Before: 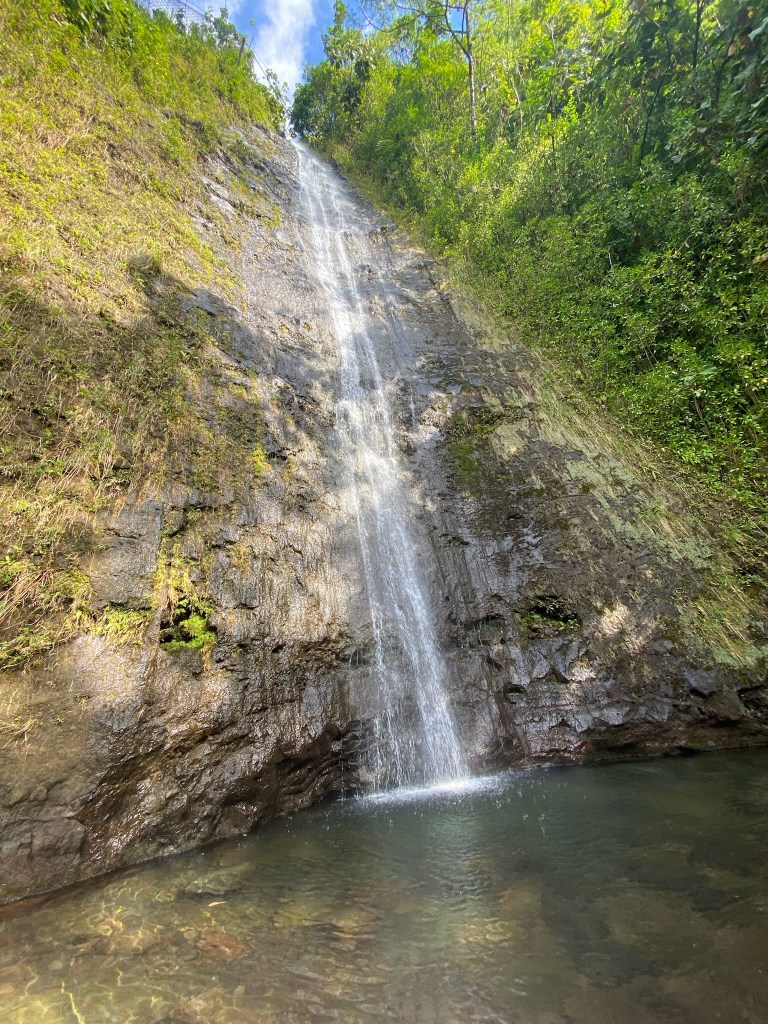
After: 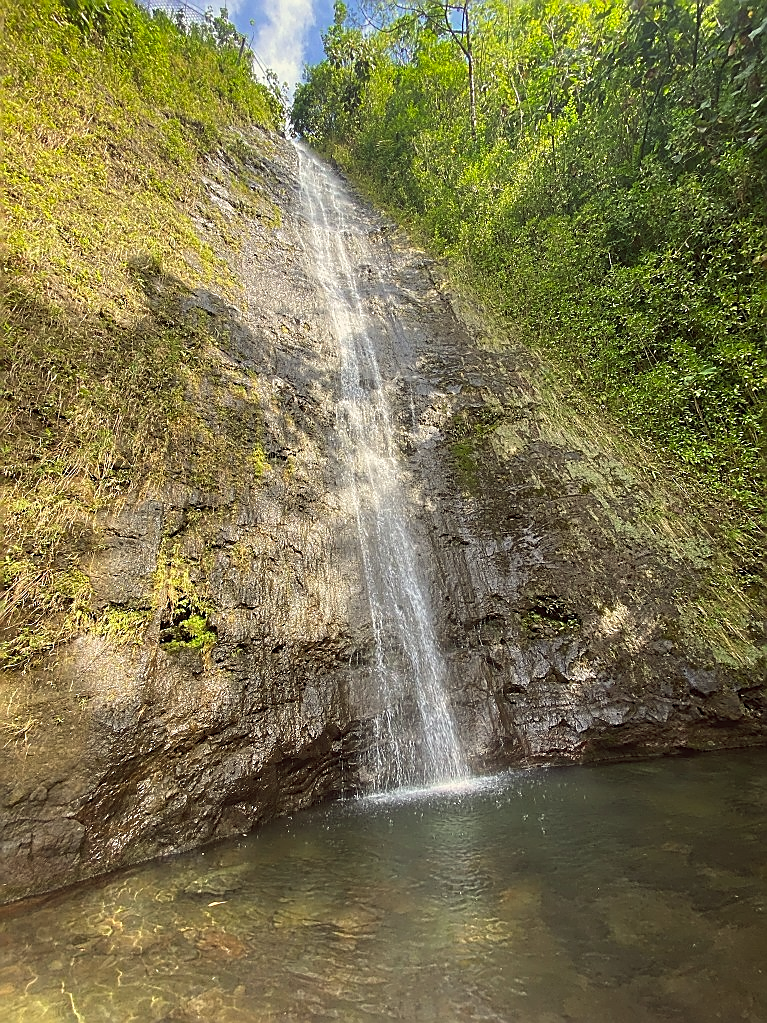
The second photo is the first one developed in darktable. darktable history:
sharpen: radius 1.4, amount 1.25, threshold 0.7
color balance: lift [1.005, 1.002, 0.998, 0.998], gamma [1, 1.021, 1.02, 0.979], gain [0.923, 1.066, 1.056, 0.934]
